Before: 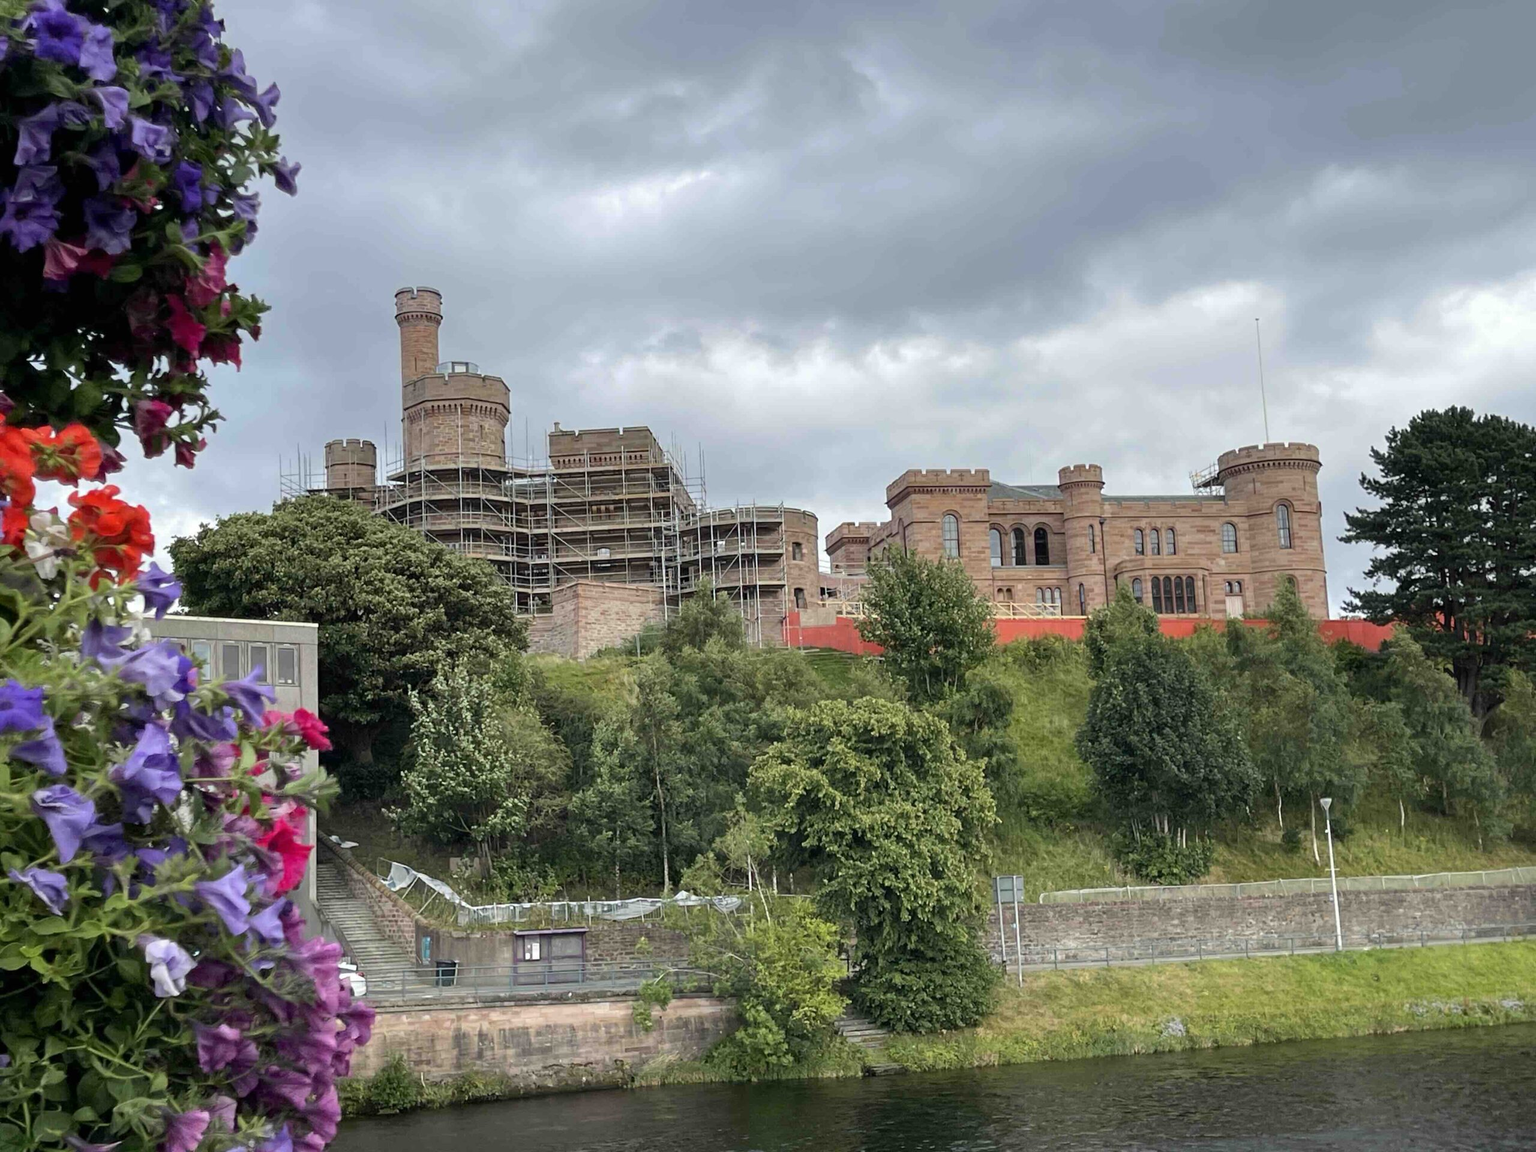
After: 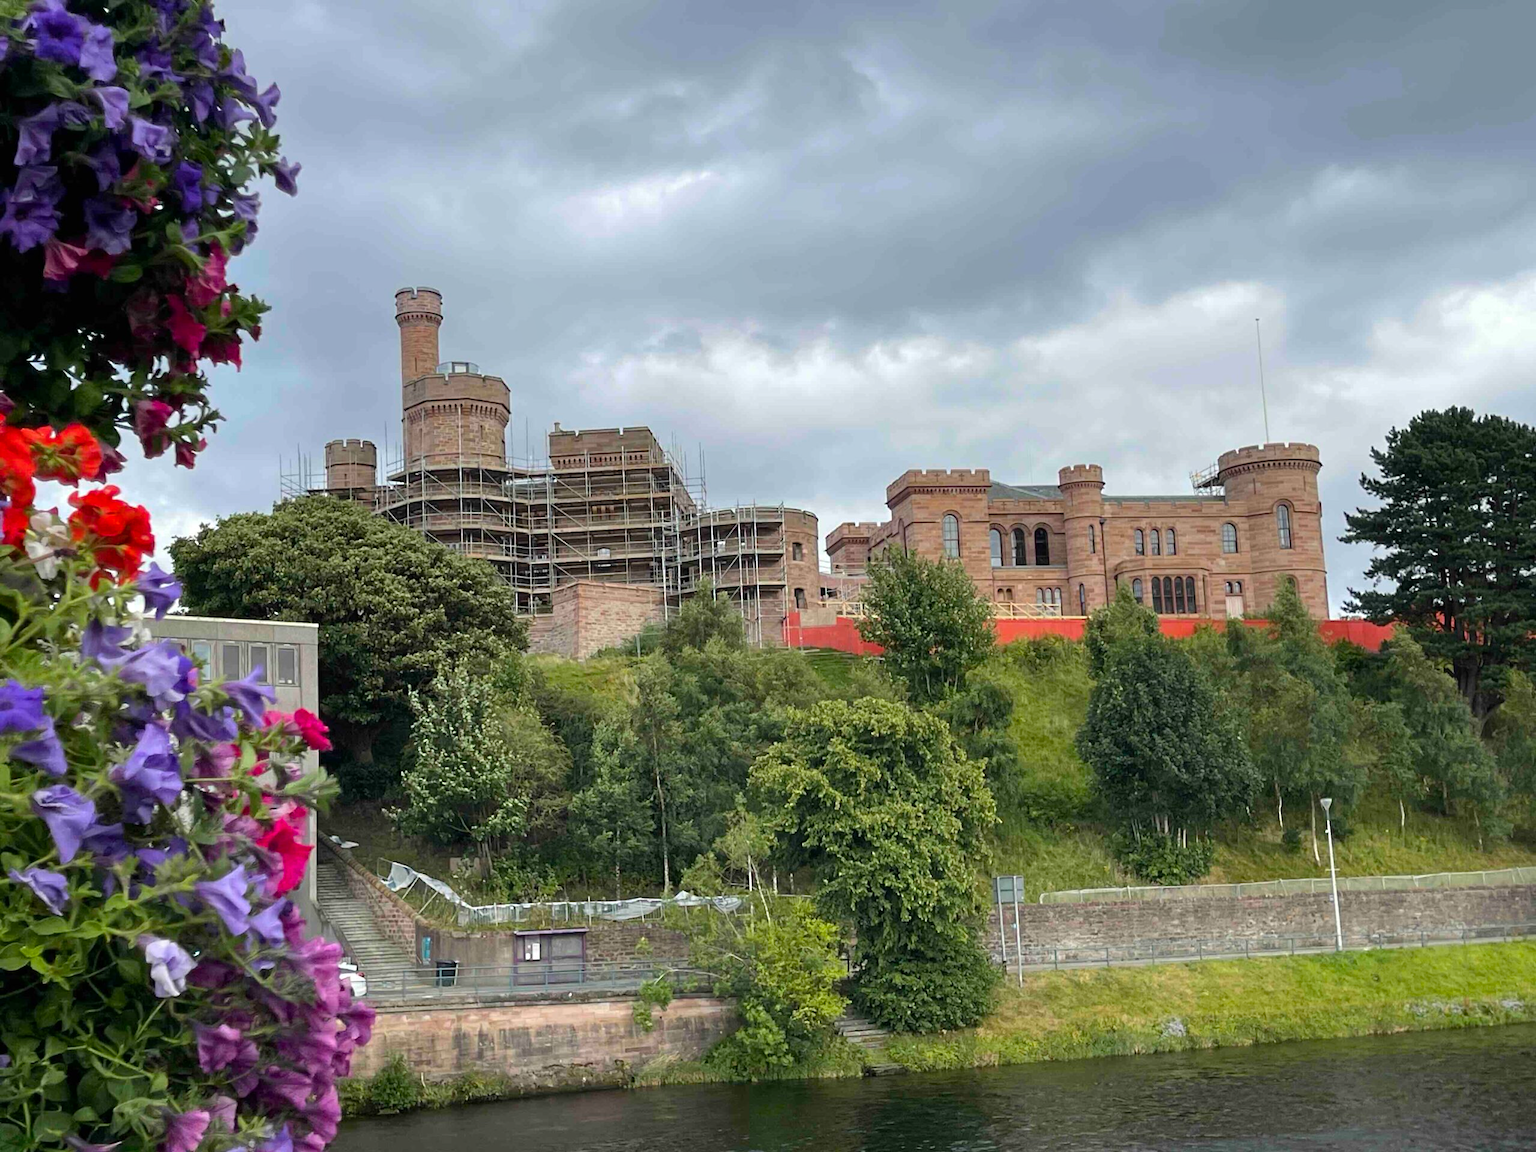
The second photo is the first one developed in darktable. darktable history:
sharpen: radius 5.325, amount 0.312, threshold 26.433
color balance rgb: perceptual saturation grading › global saturation 10%, global vibrance 10%
tone equalizer: on, module defaults
